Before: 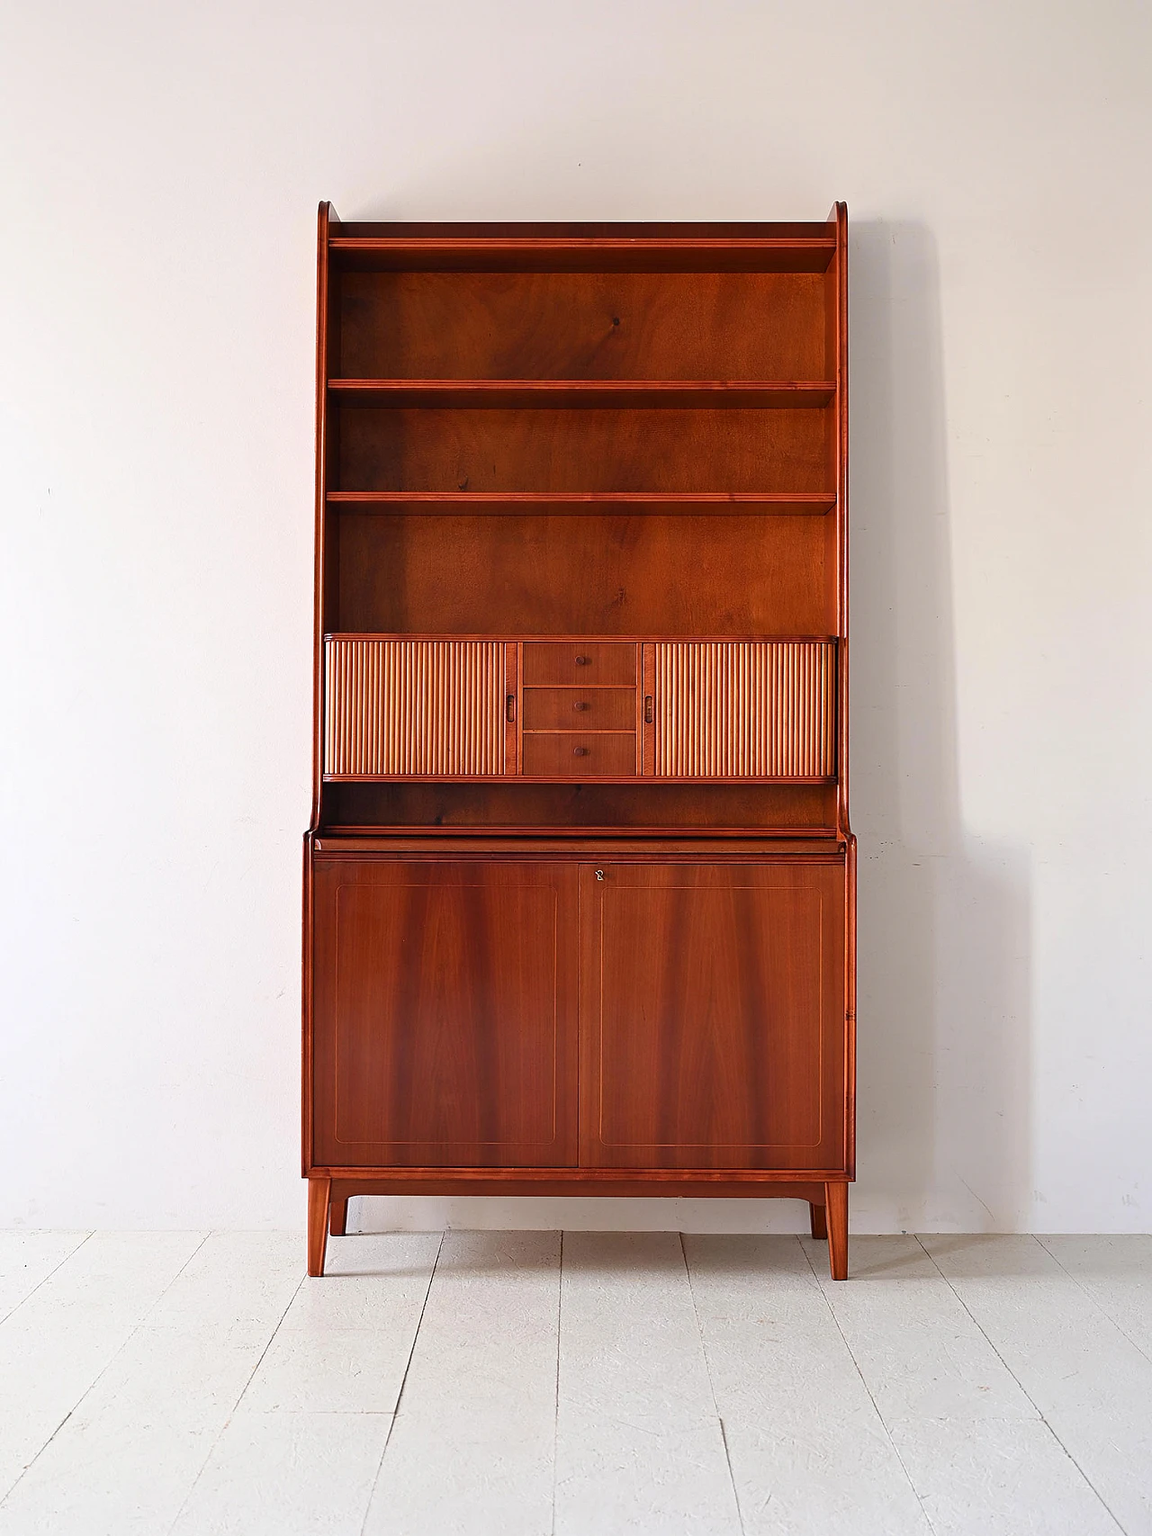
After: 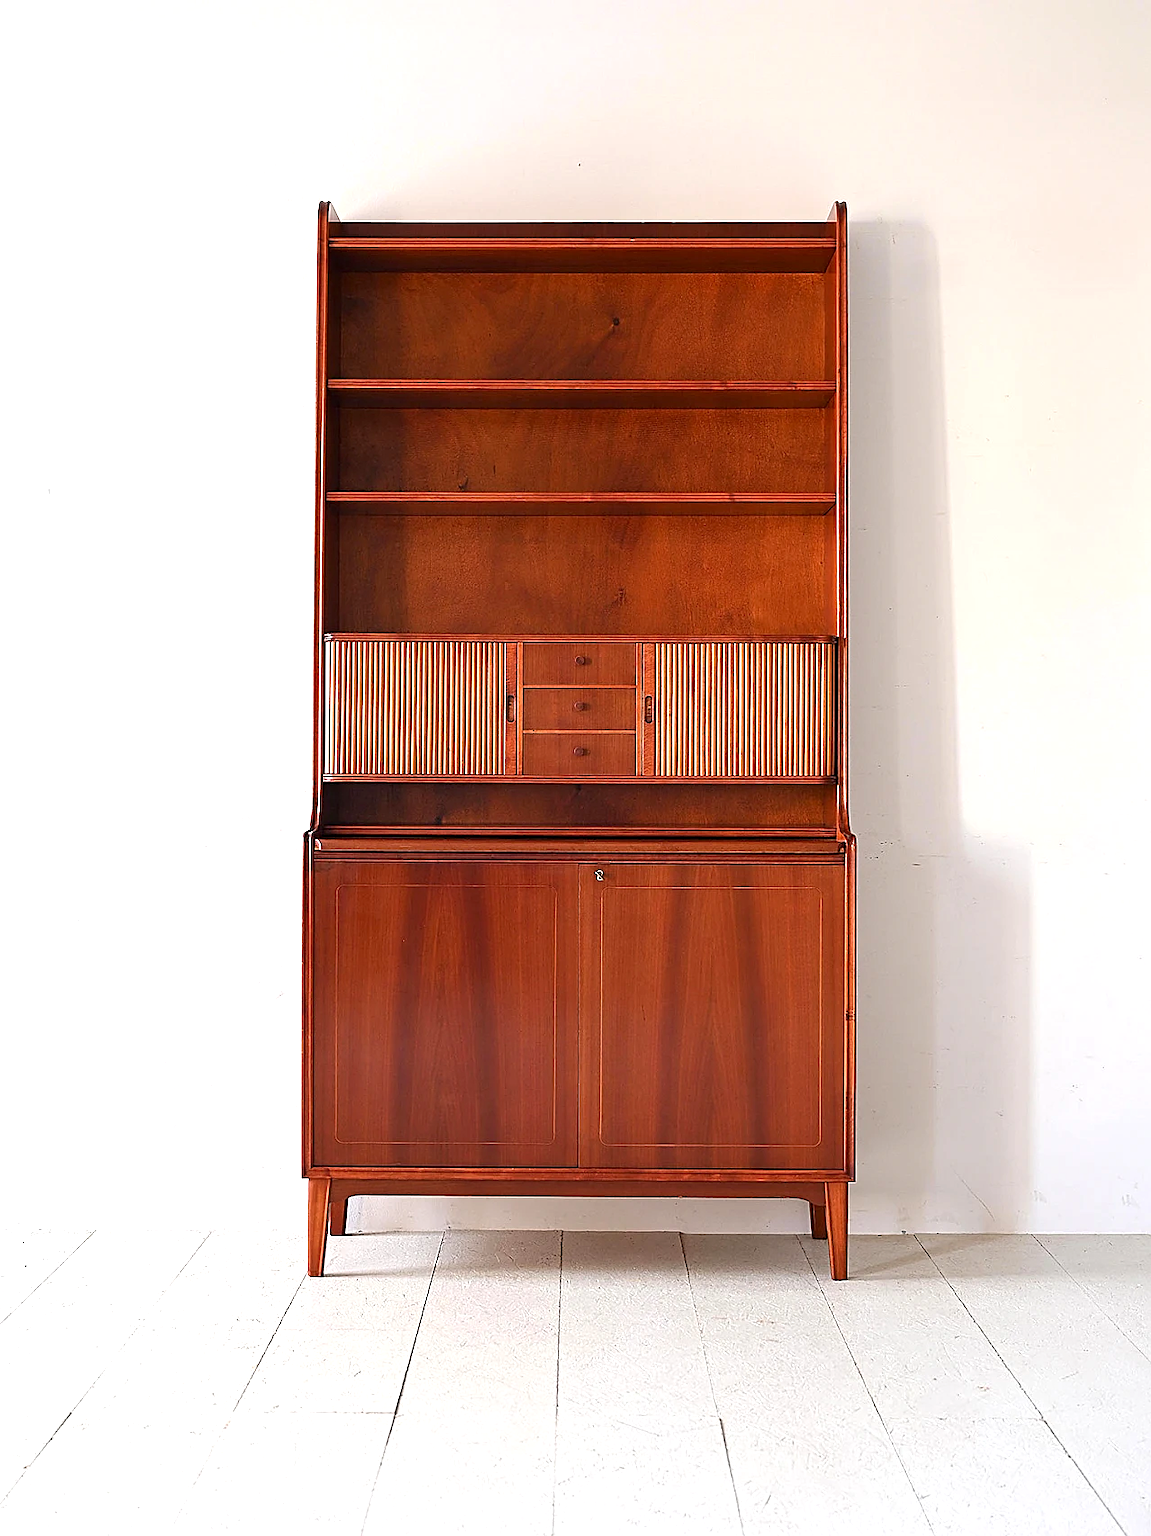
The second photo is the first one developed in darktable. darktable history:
exposure: black level correction 0.001, exposure 0.498 EV, compensate exposure bias true, compensate highlight preservation false
sharpen: on, module defaults
